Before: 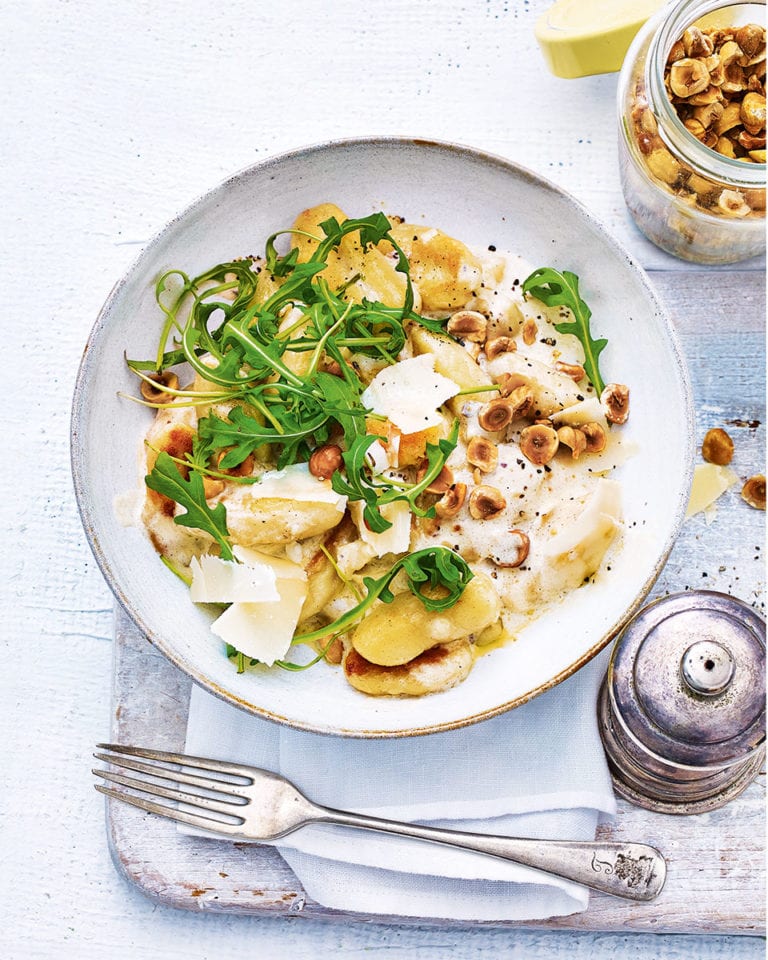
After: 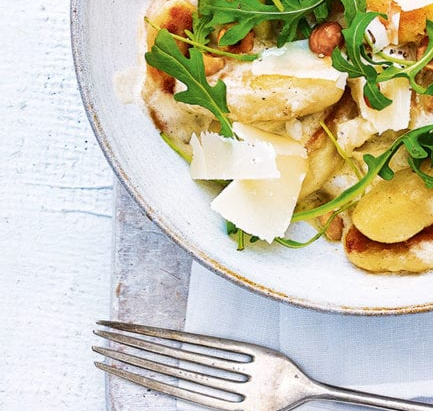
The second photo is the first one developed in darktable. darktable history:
crop: top 44.115%, right 43.522%, bottom 13.03%
